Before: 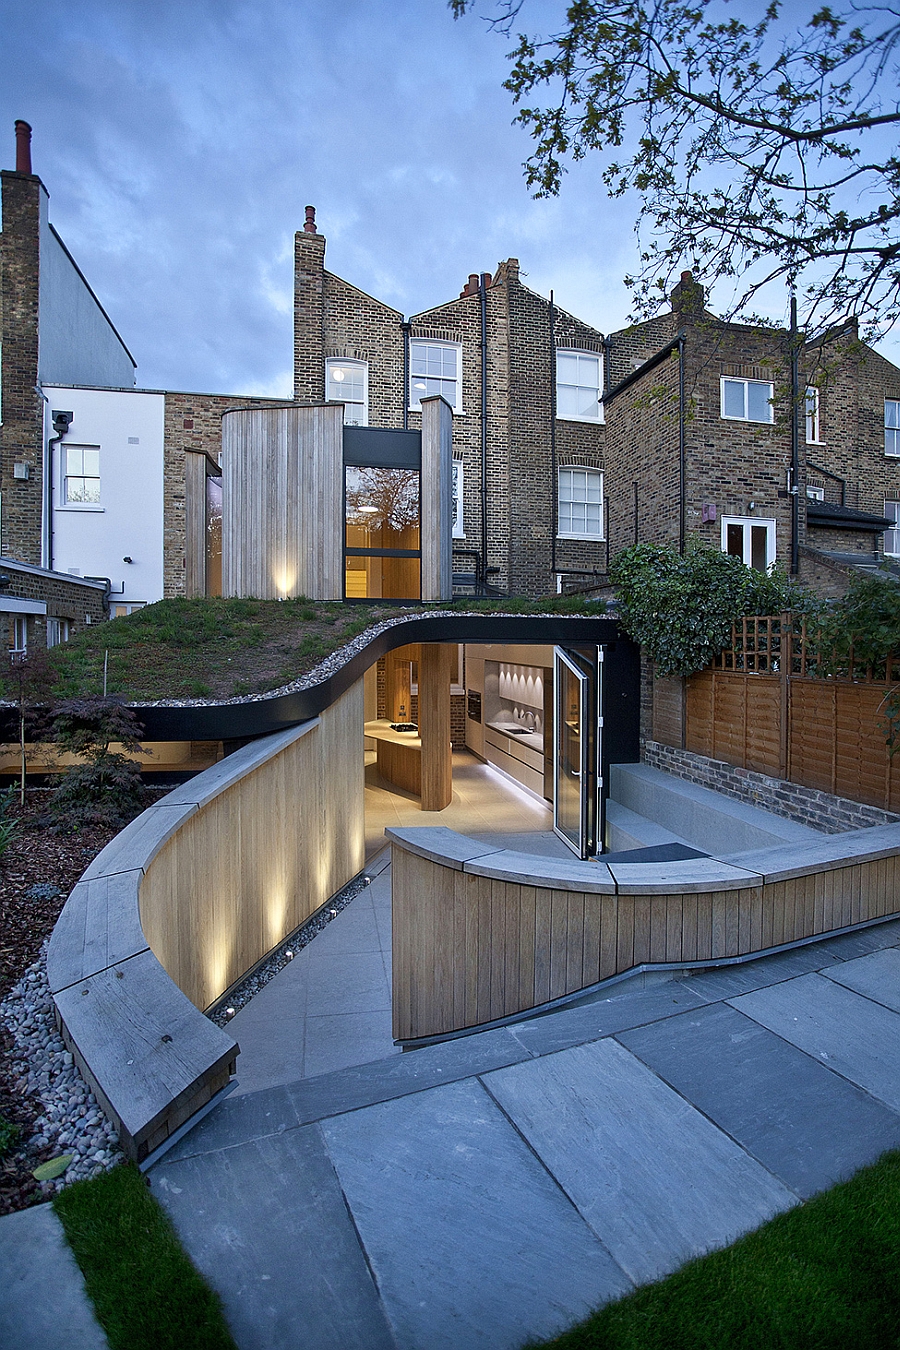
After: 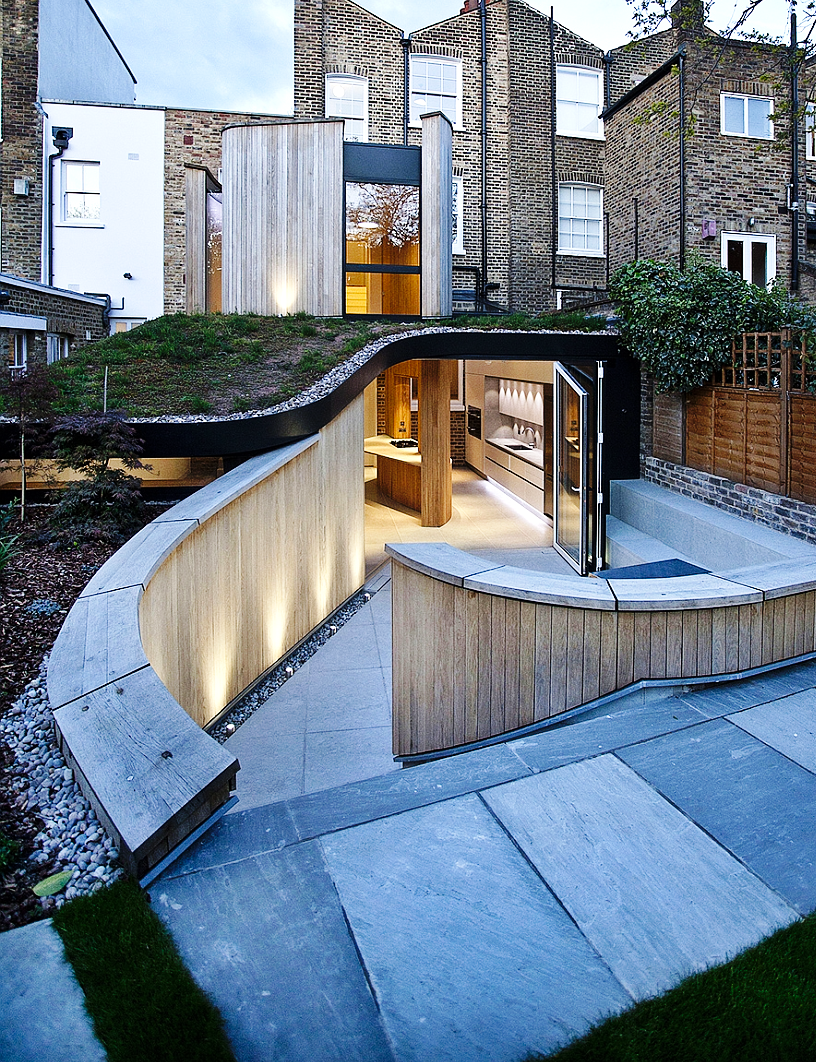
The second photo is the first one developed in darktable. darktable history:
tone equalizer: -8 EV -0.384 EV, -7 EV -0.378 EV, -6 EV -0.371 EV, -5 EV -0.242 EV, -3 EV 0.236 EV, -2 EV 0.313 EV, -1 EV 0.405 EV, +0 EV 0.446 EV, mask exposure compensation -0.5 EV
base curve: curves: ch0 [(0, 0) (0.036, 0.025) (0.121, 0.166) (0.206, 0.329) (0.605, 0.79) (1, 1)], preserve colors none
crop: top 21.038%, right 9.33%, bottom 0.286%
